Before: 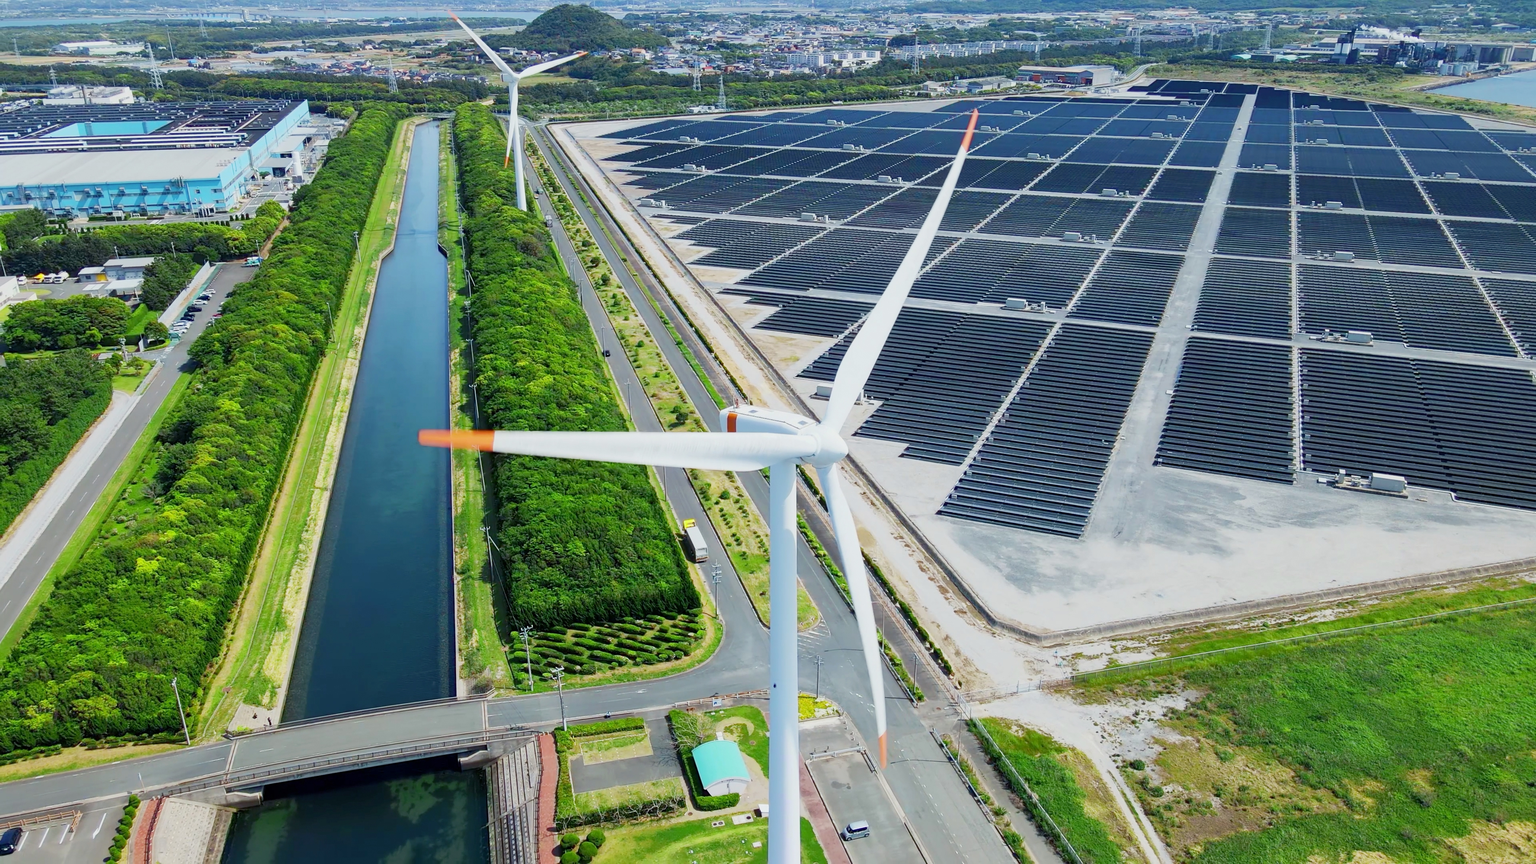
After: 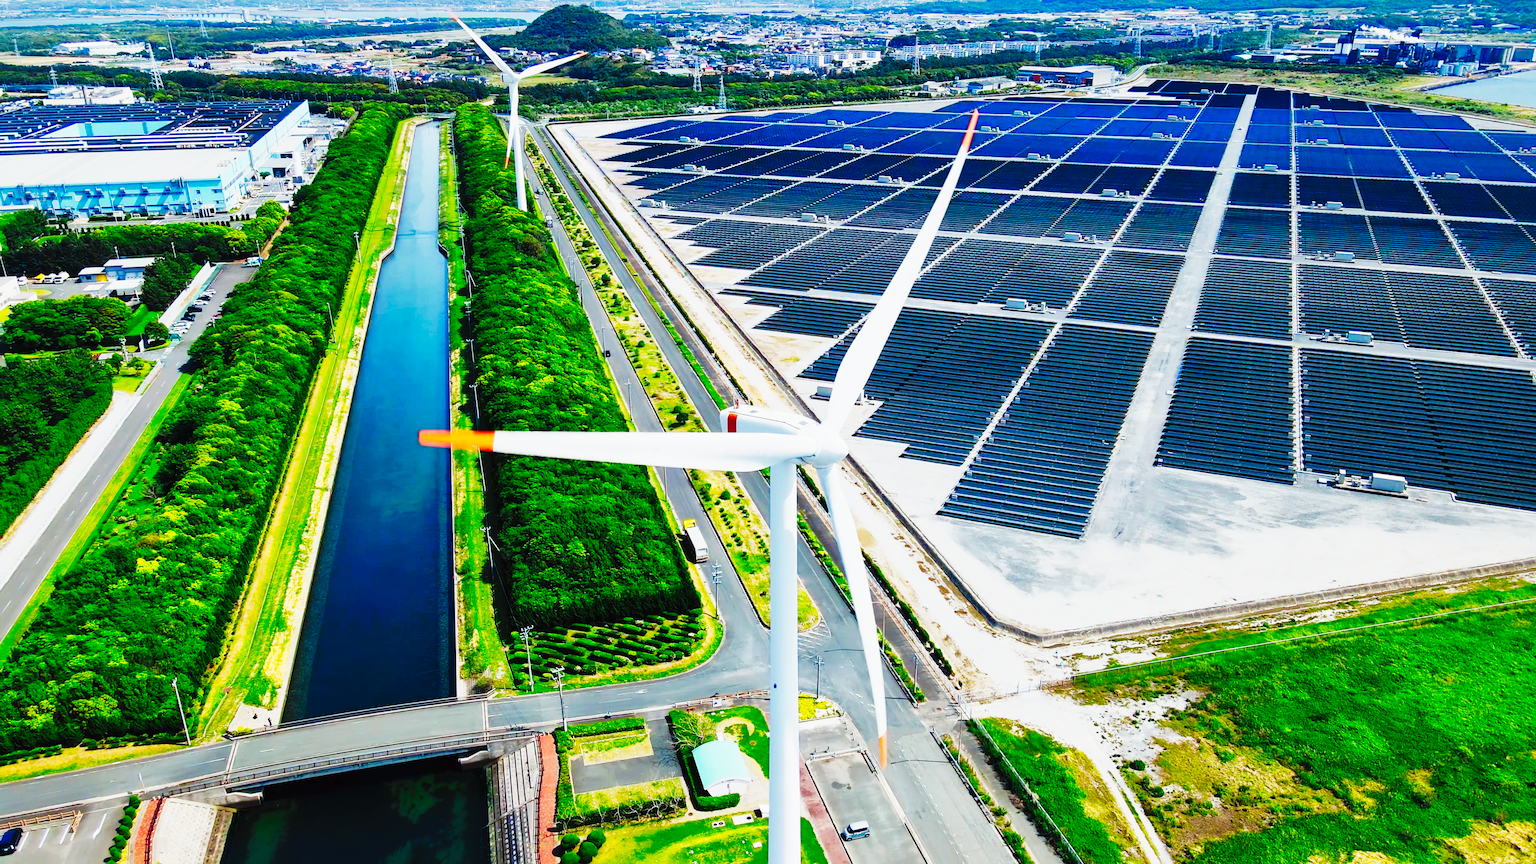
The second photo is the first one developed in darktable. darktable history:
shadows and highlights: on, module defaults
tone curve: curves: ch0 [(0, 0) (0.003, 0.01) (0.011, 0.01) (0.025, 0.011) (0.044, 0.014) (0.069, 0.018) (0.1, 0.022) (0.136, 0.026) (0.177, 0.035) (0.224, 0.051) (0.277, 0.085) (0.335, 0.158) (0.399, 0.299) (0.468, 0.457) (0.543, 0.634) (0.623, 0.801) (0.709, 0.904) (0.801, 0.963) (0.898, 0.986) (1, 1)], preserve colors none
